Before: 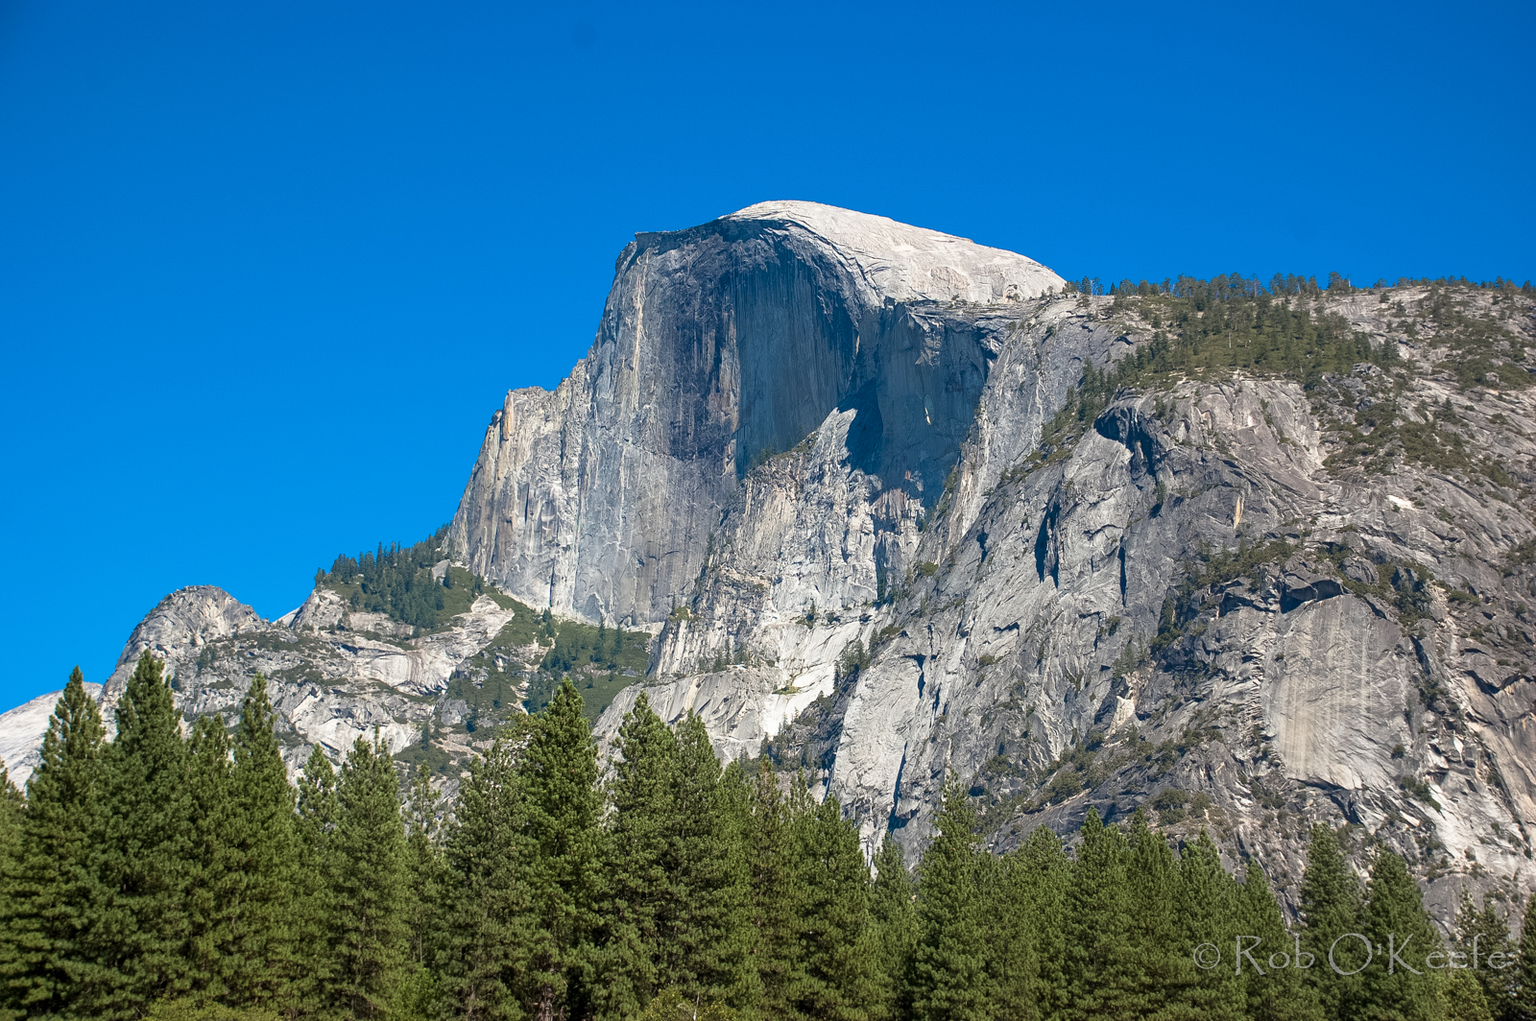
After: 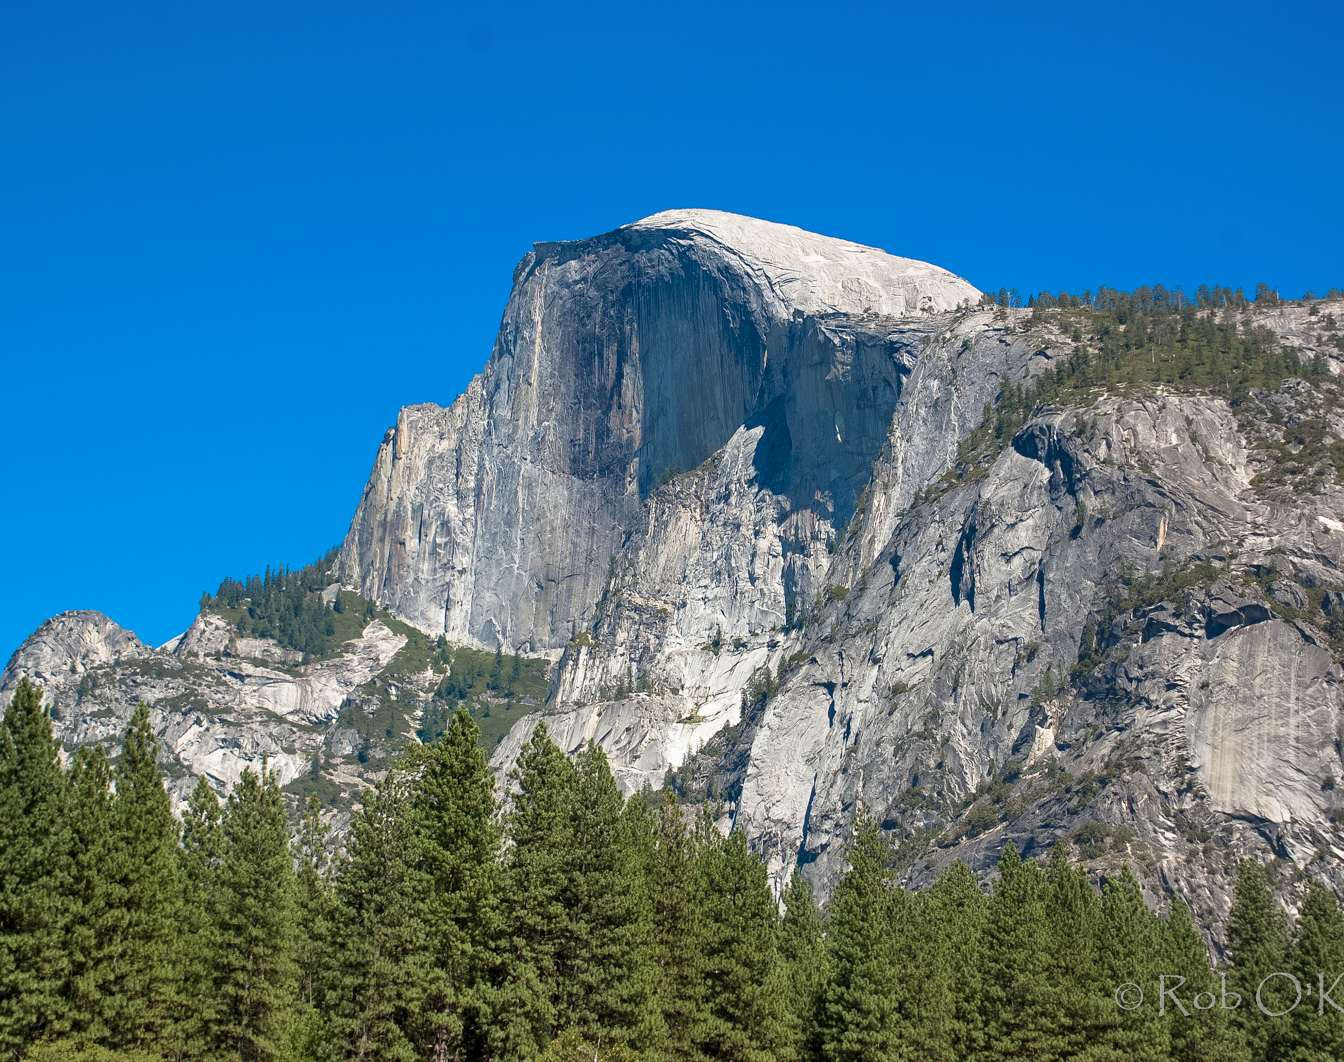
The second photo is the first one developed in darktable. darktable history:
crop: left 8.026%, right 7.374%
shadows and highlights: soften with gaussian
